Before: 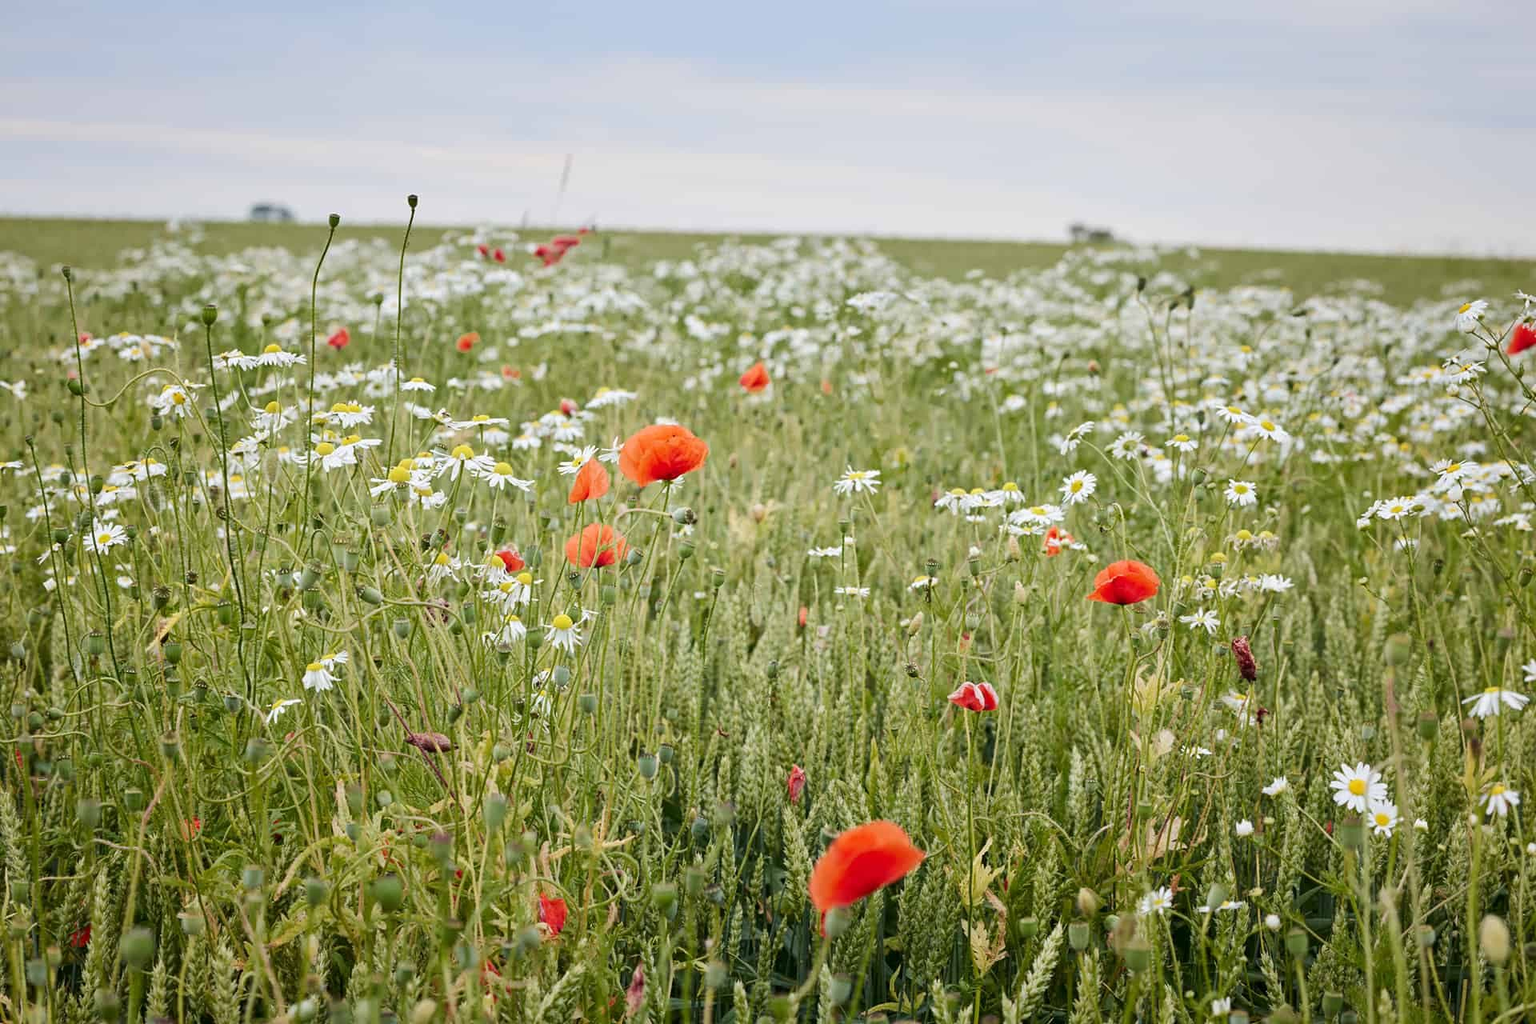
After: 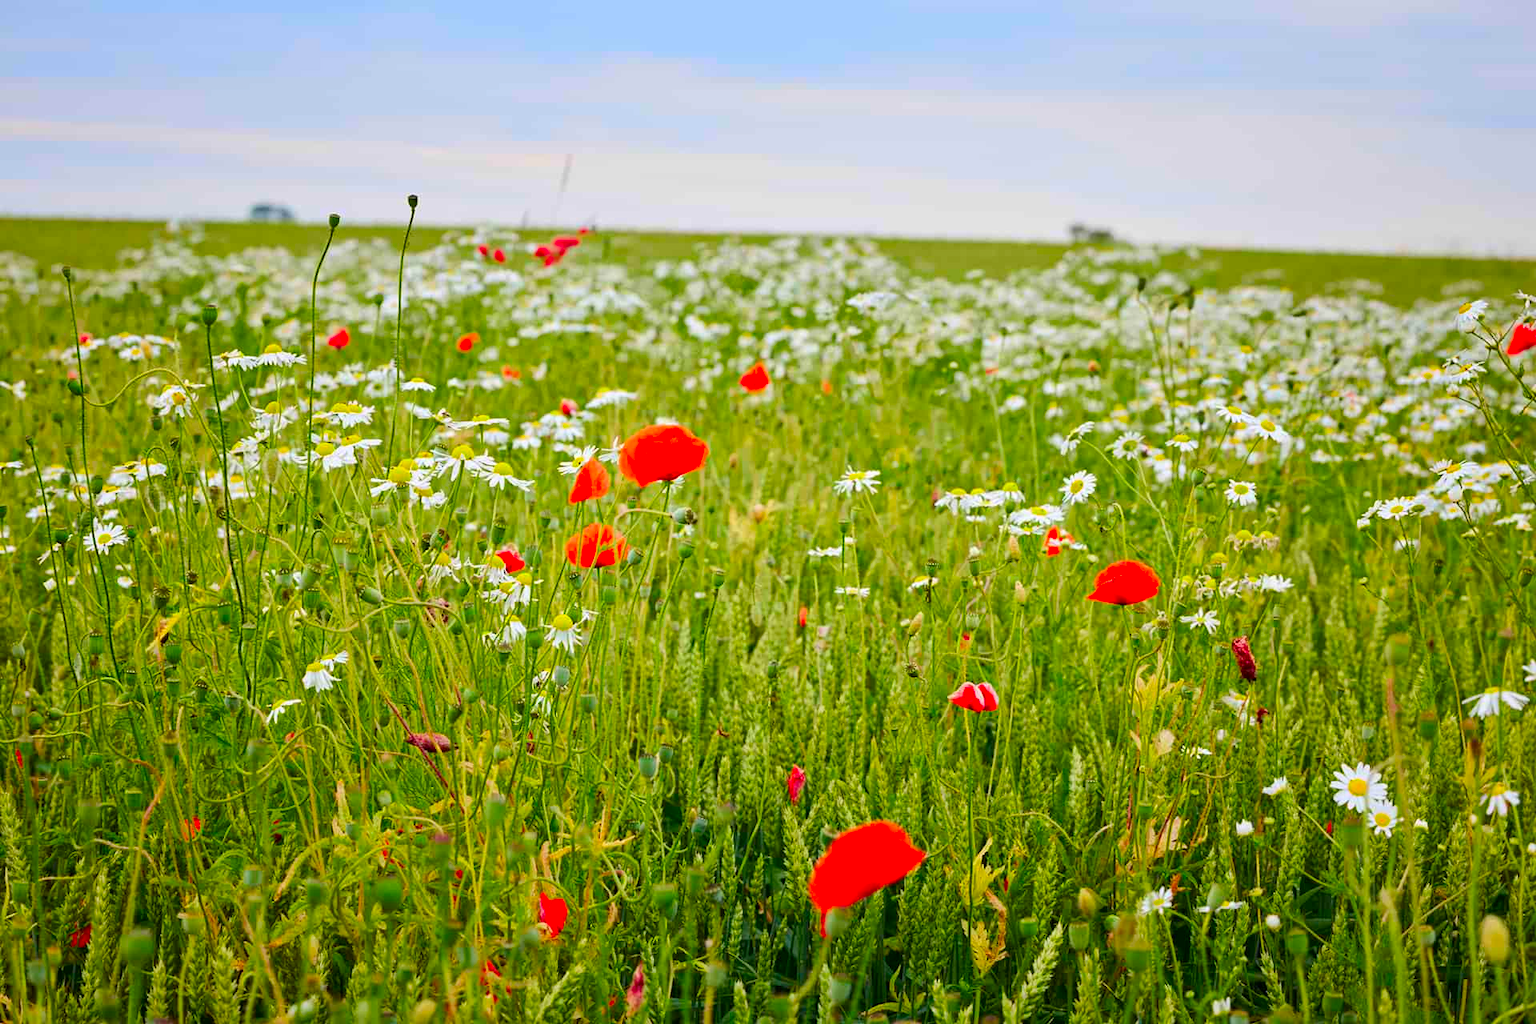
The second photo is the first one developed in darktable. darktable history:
color correction: highlights b* -0.026, saturation 2.17
